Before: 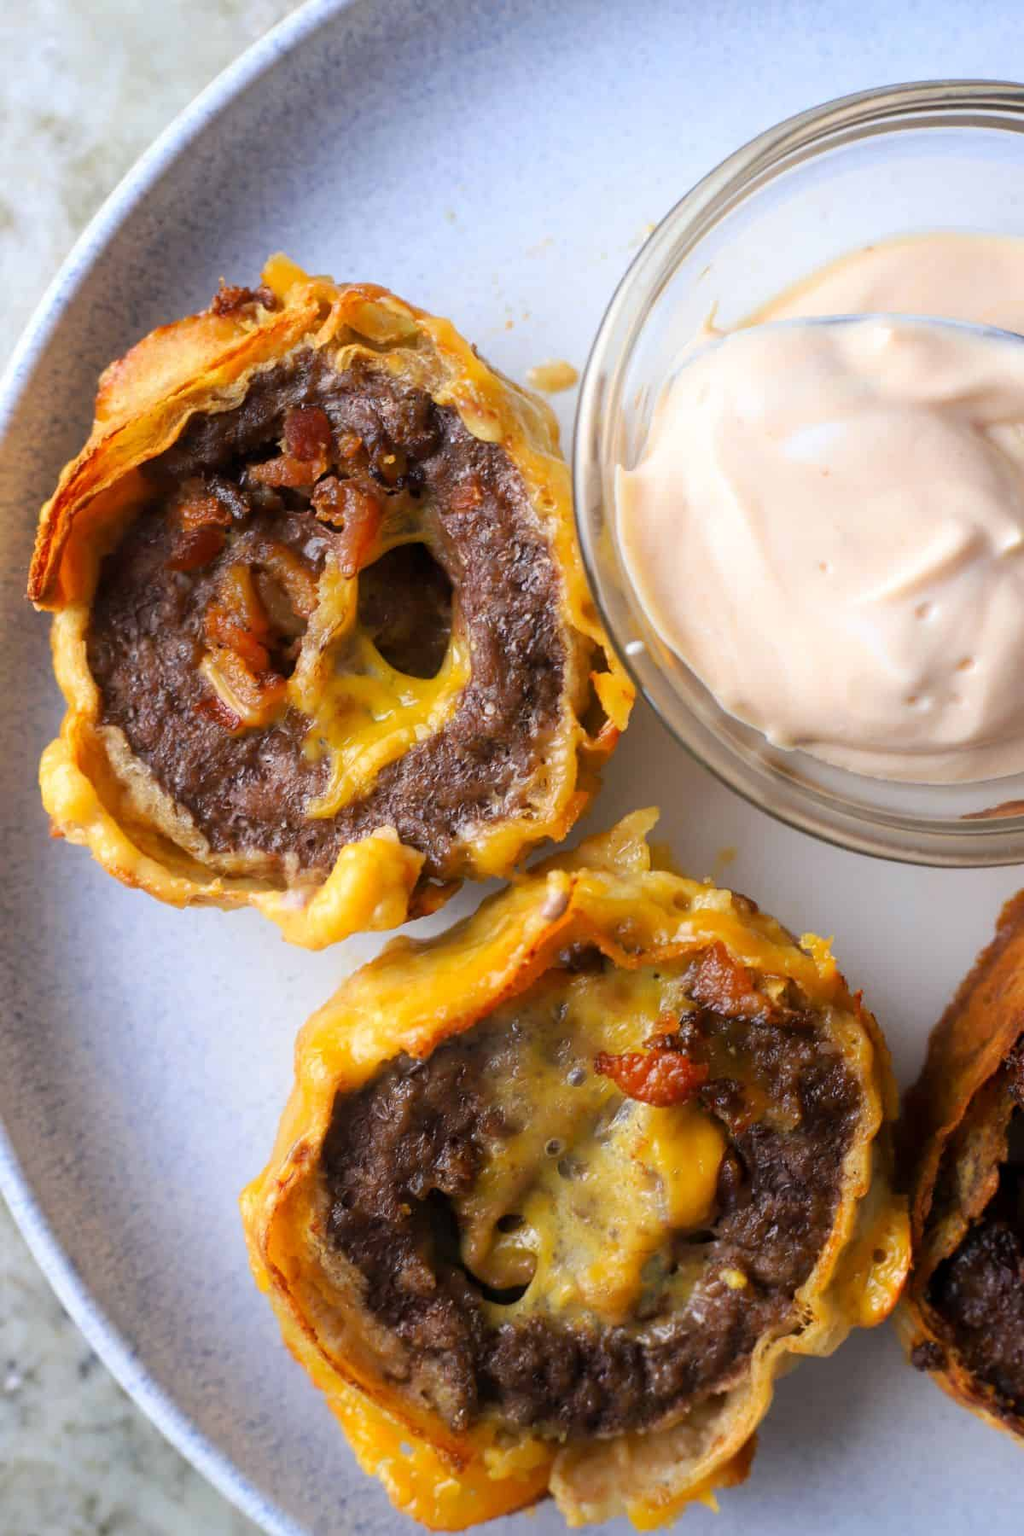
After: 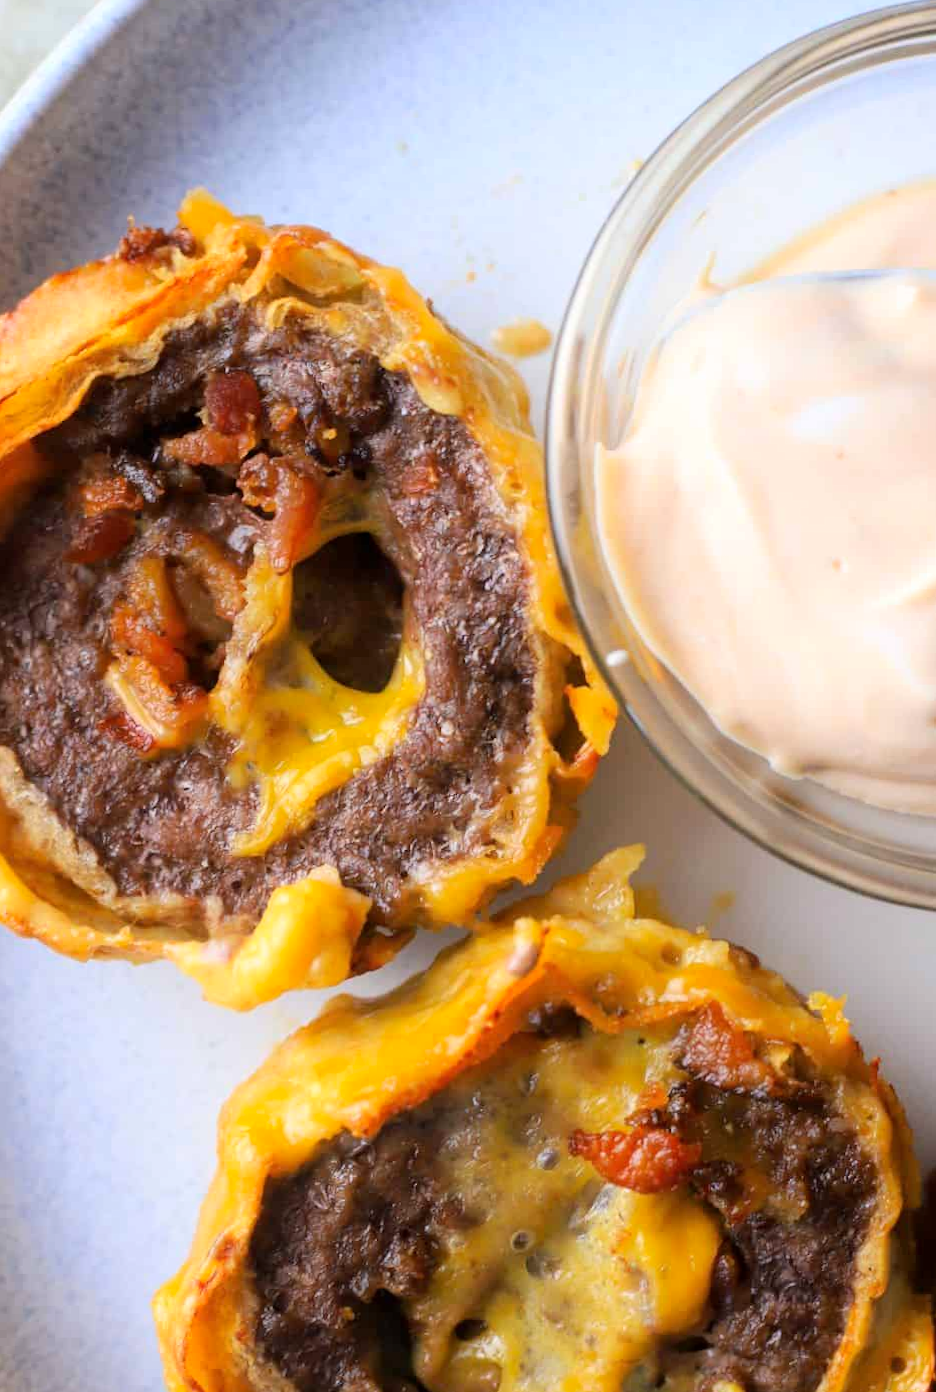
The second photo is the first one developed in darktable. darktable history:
levels: levels [0, 0.498, 0.996]
crop and rotate: left 10.77%, top 5.1%, right 10.41%, bottom 16.76%
global tonemap: drago (0.7, 100)
white balance: red 1, blue 1
contrast brightness saturation: brightness -0.2, saturation 0.08
rotate and perspective: rotation 0.174°, lens shift (vertical) 0.013, lens shift (horizontal) 0.019, shear 0.001, automatic cropping original format, crop left 0.007, crop right 0.991, crop top 0.016, crop bottom 0.997
